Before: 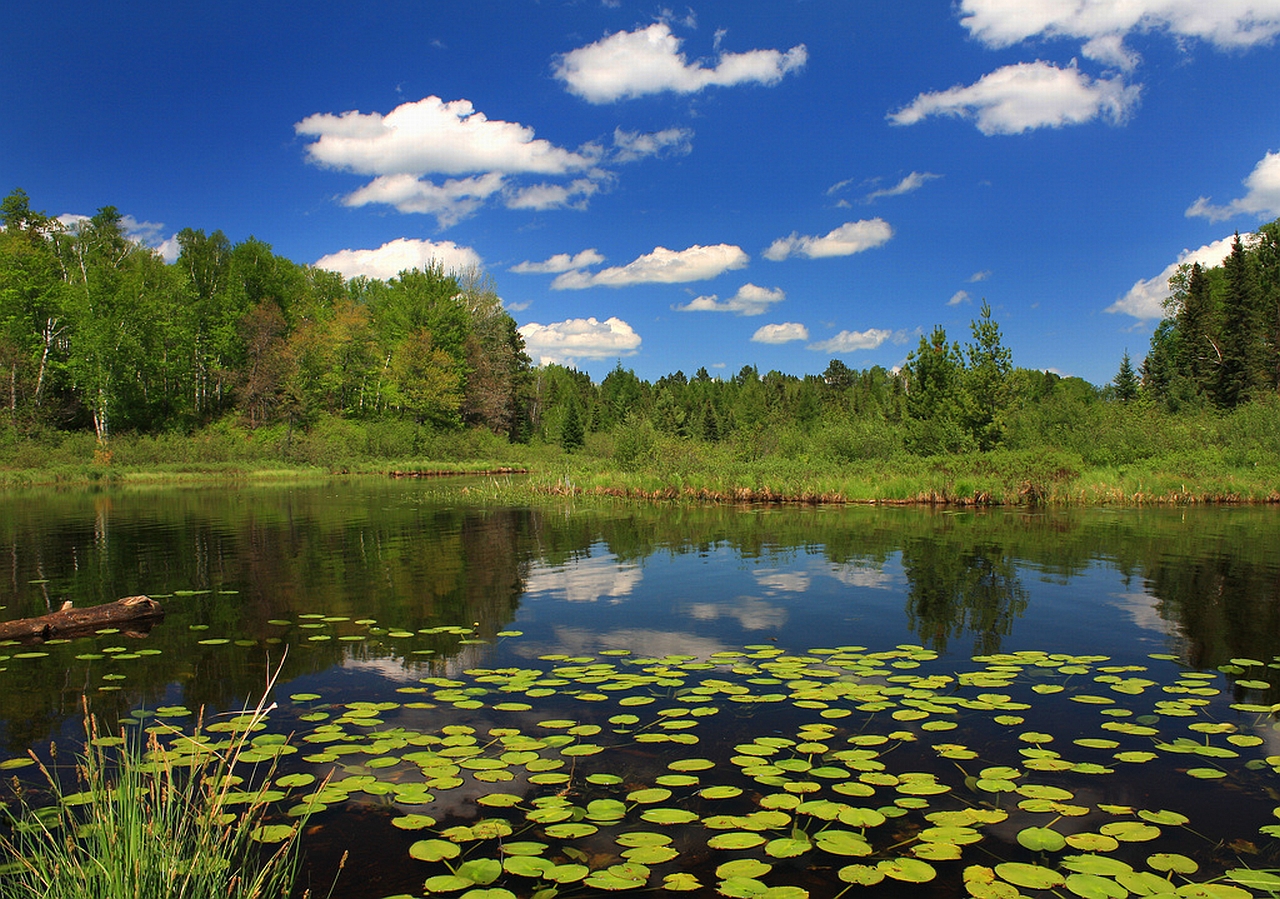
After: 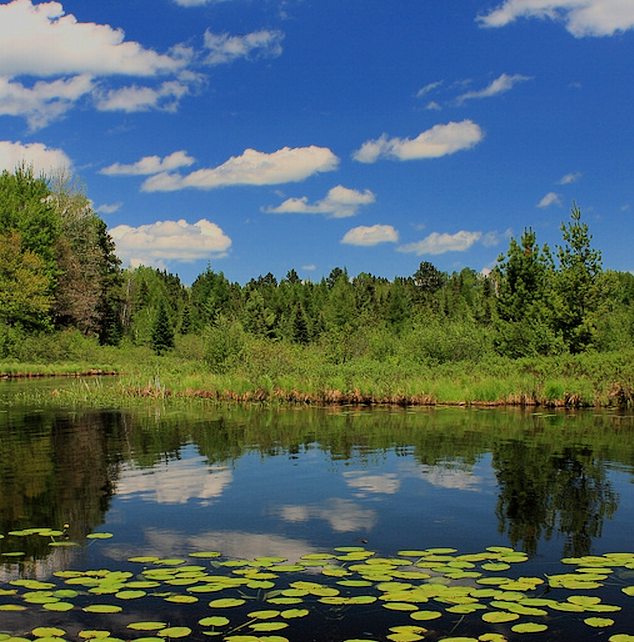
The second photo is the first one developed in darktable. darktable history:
crop: left 32.075%, top 10.976%, right 18.355%, bottom 17.596%
filmic rgb: black relative exposure -6.15 EV, white relative exposure 6.96 EV, hardness 2.23, color science v6 (2022)
